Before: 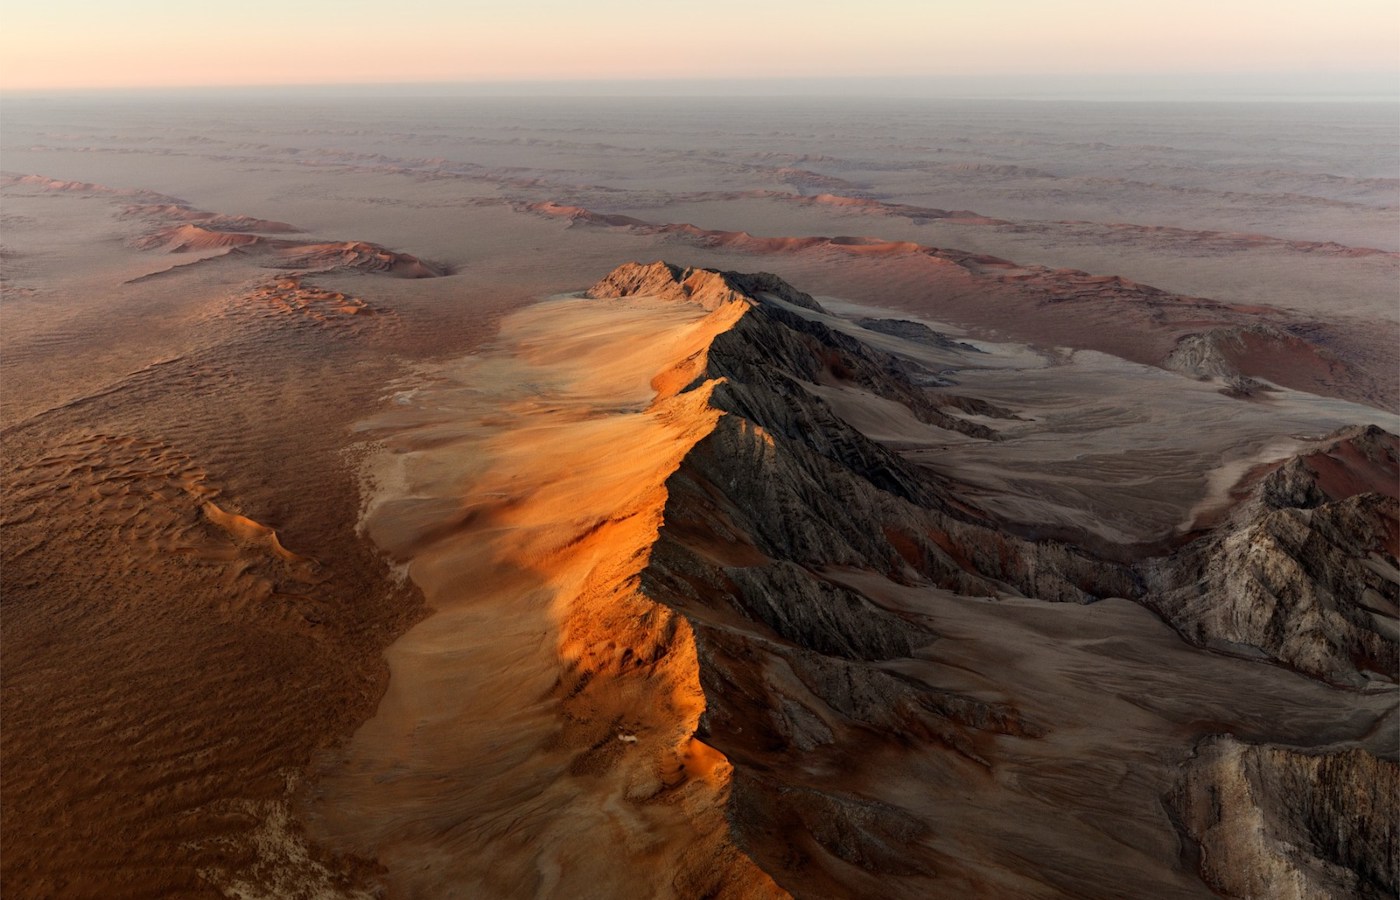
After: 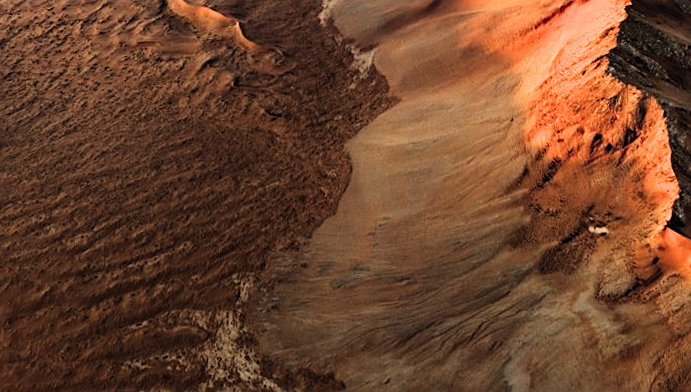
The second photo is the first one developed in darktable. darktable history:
filmic rgb: black relative exposure -5 EV, hardness 2.88, contrast 1.1
exposure: black level correction -0.005, exposure 1 EV, compensate highlight preservation false
crop and rotate: top 54.778%, right 46.61%, bottom 0.159%
contrast brightness saturation: contrast 0.15, brightness 0.05
haze removal: adaptive false
sharpen: on, module defaults
rotate and perspective: rotation -1.68°, lens shift (vertical) -0.146, crop left 0.049, crop right 0.912, crop top 0.032, crop bottom 0.96
